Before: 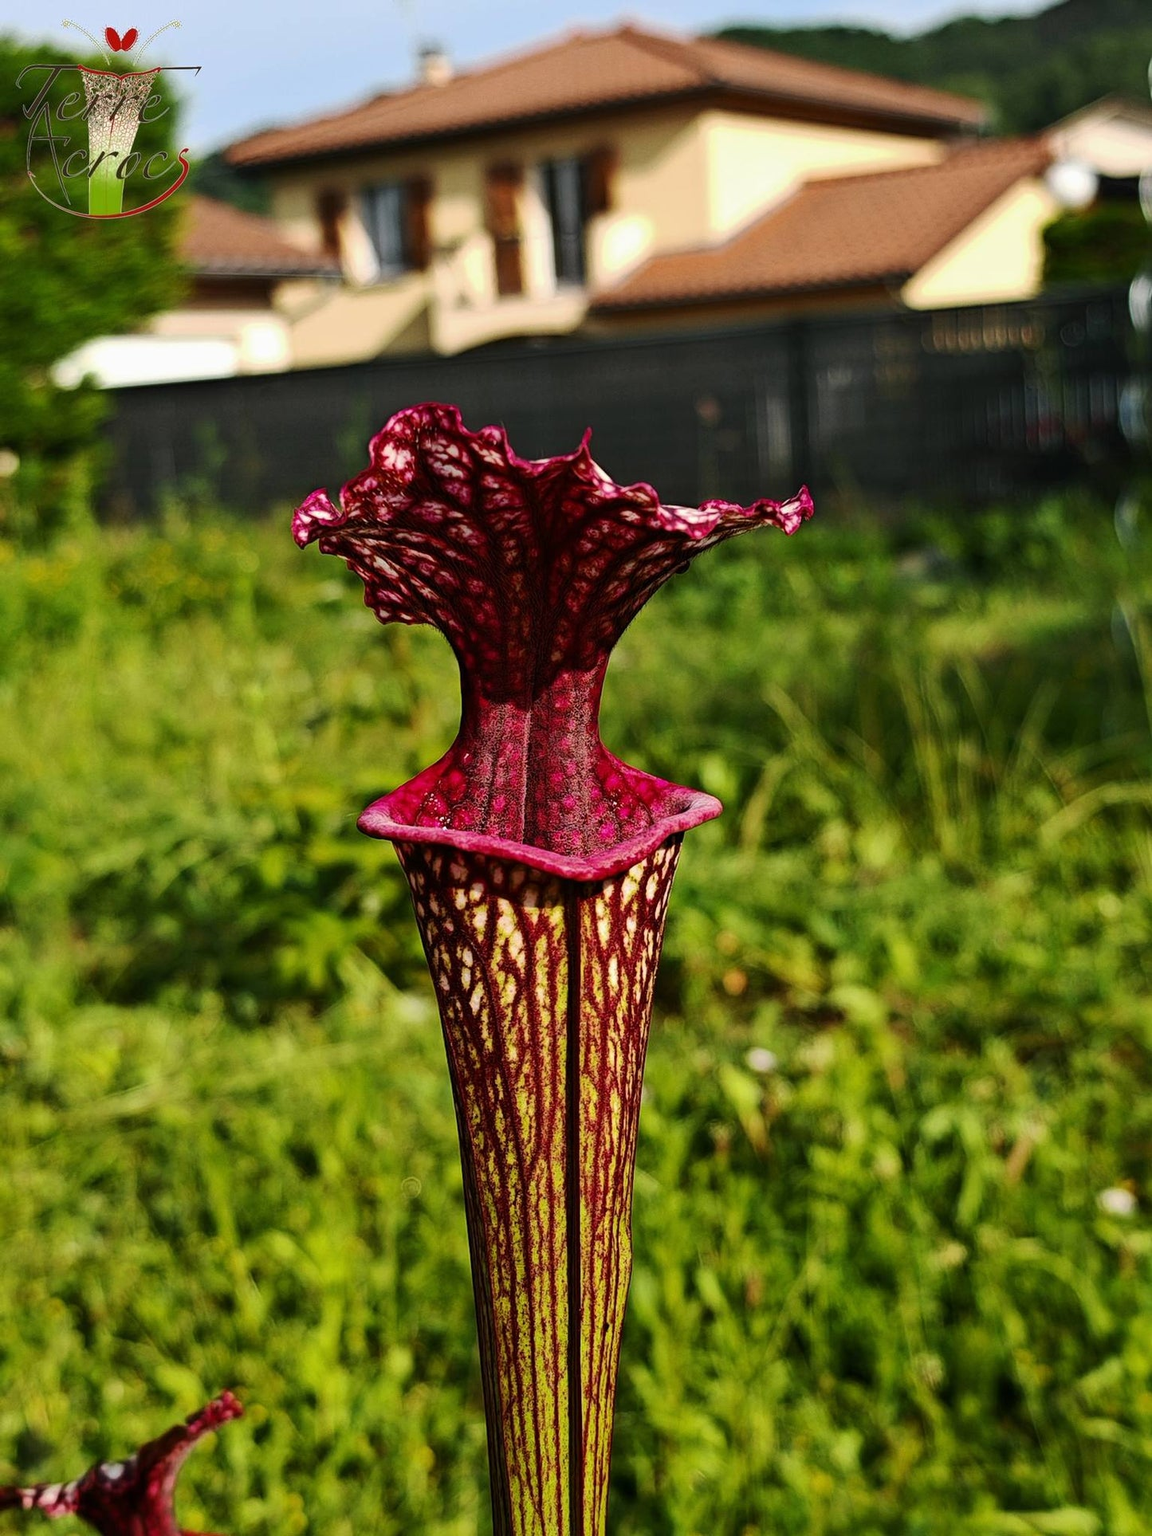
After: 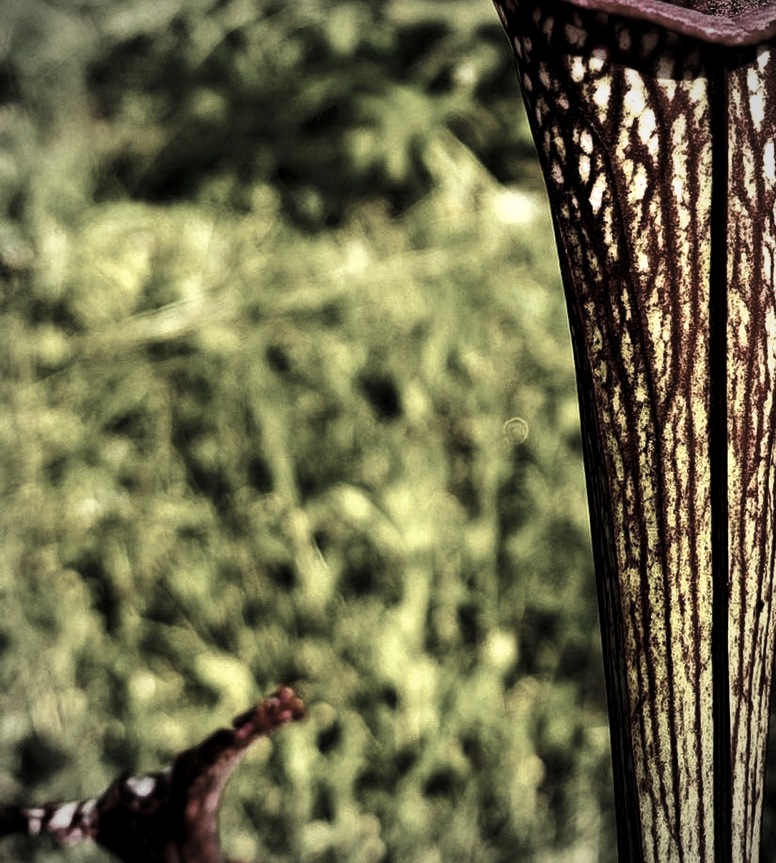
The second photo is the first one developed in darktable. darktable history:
color zones: curves: ch1 [(0.238, 0.163) (0.476, 0.2) (0.733, 0.322) (0.848, 0.134)]
levels: levels [0.044, 0.475, 0.791]
exposure: exposure 0.079 EV, compensate exposure bias true, compensate highlight preservation false
vignetting: on, module defaults
velvia: strength 31.38%, mid-tones bias 0.204
crop and rotate: top 54.998%, right 46.235%, bottom 0.192%
